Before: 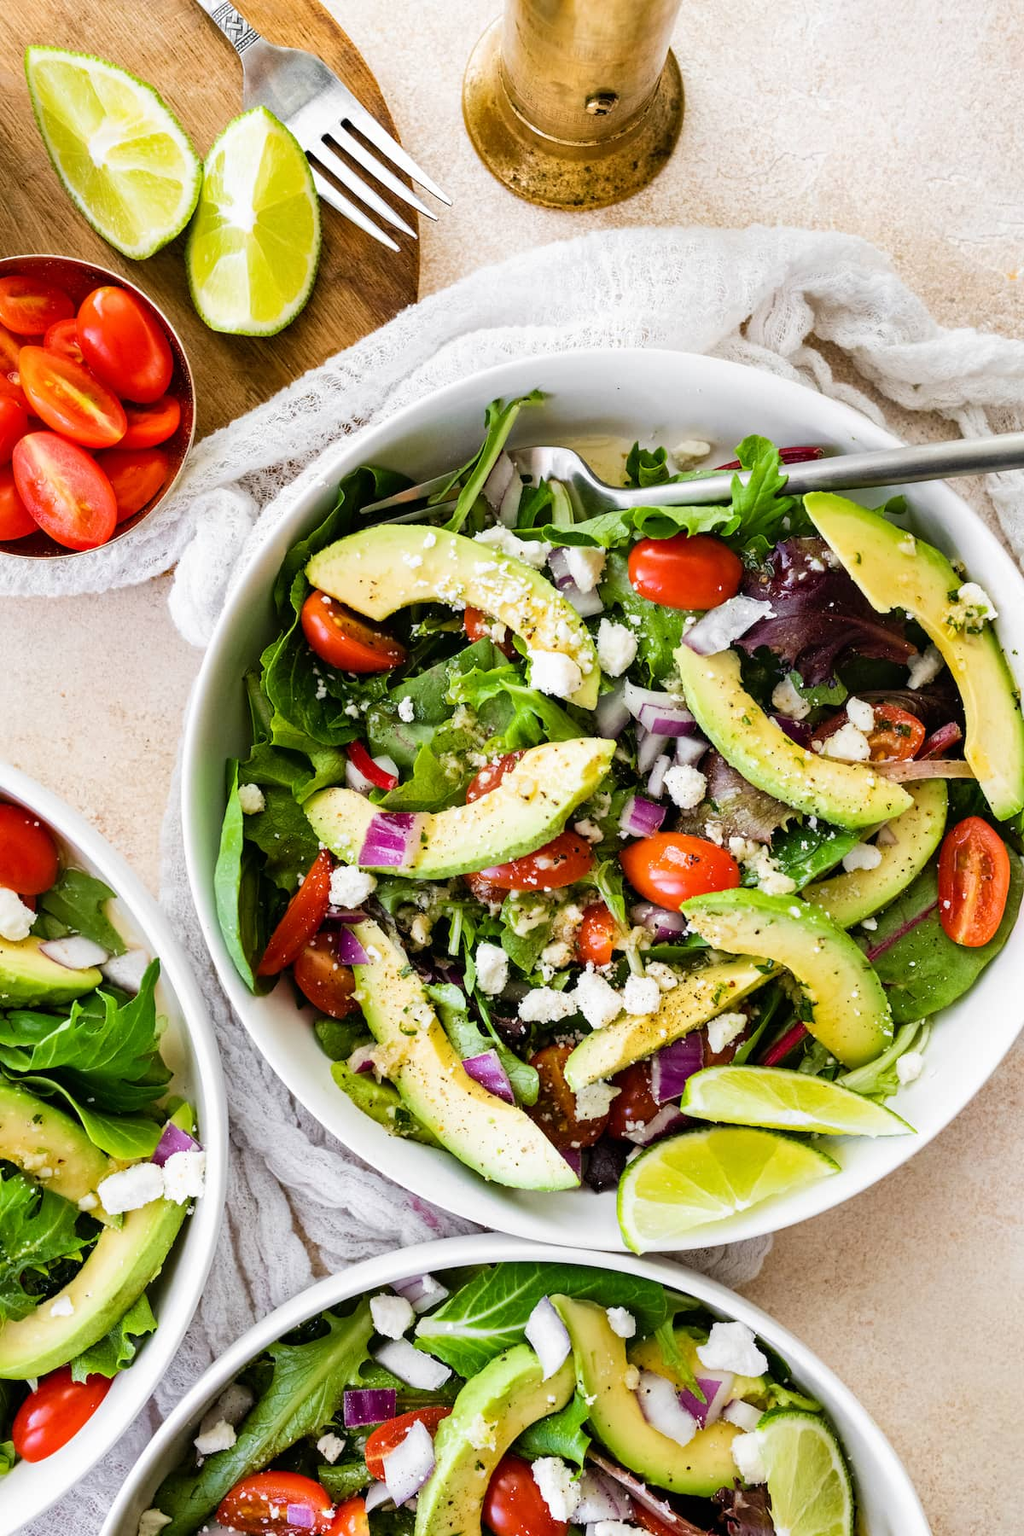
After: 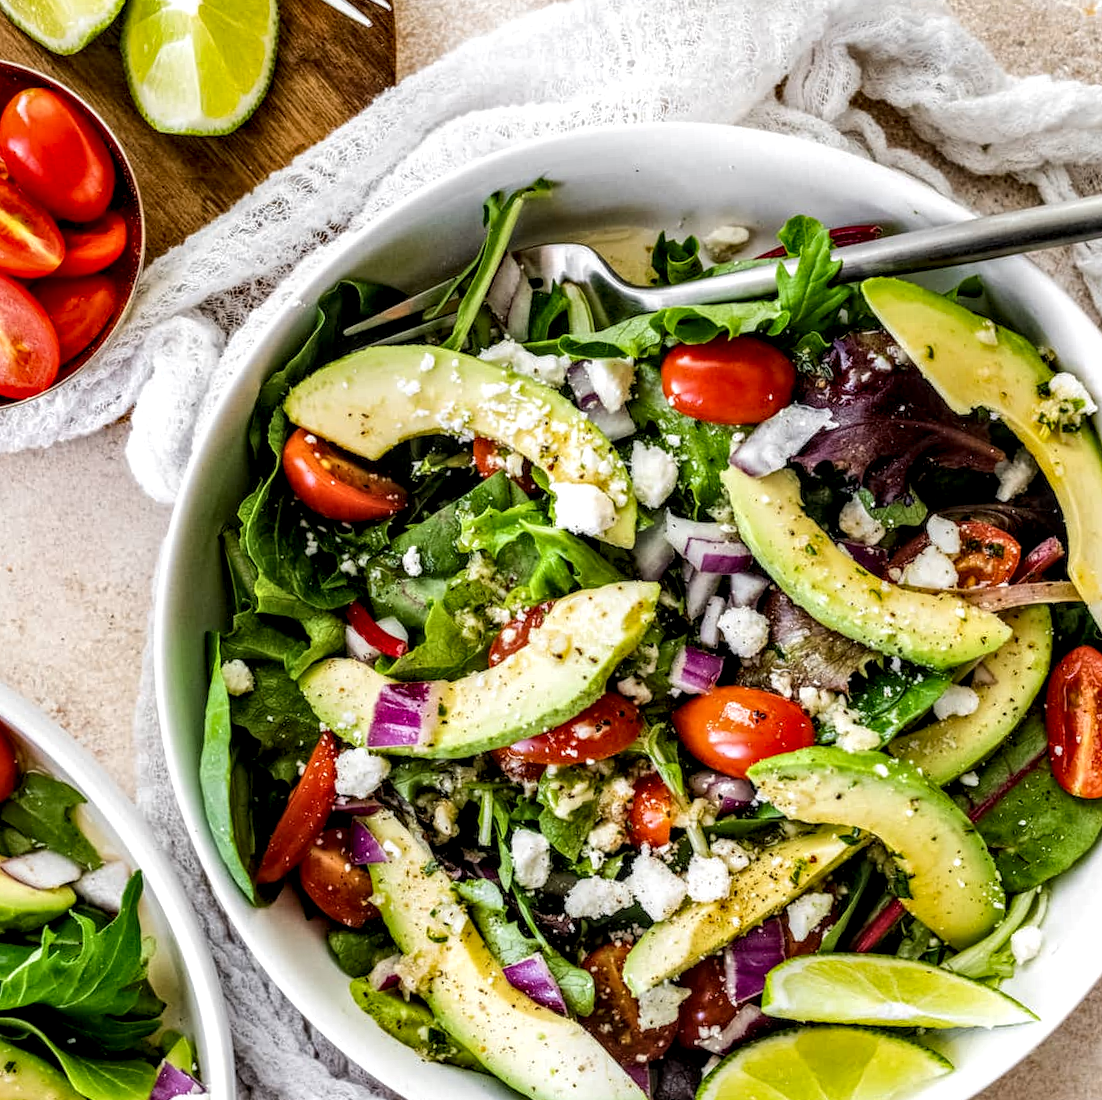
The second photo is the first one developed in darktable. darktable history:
rotate and perspective: rotation -3.52°, crop left 0.036, crop right 0.964, crop top 0.081, crop bottom 0.919
local contrast: highlights 12%, shadows 38%, detail 183%, midtone range 0.471
crop: left 5.596%, top 10.314%, right 3.534%, bottom 19.395%
